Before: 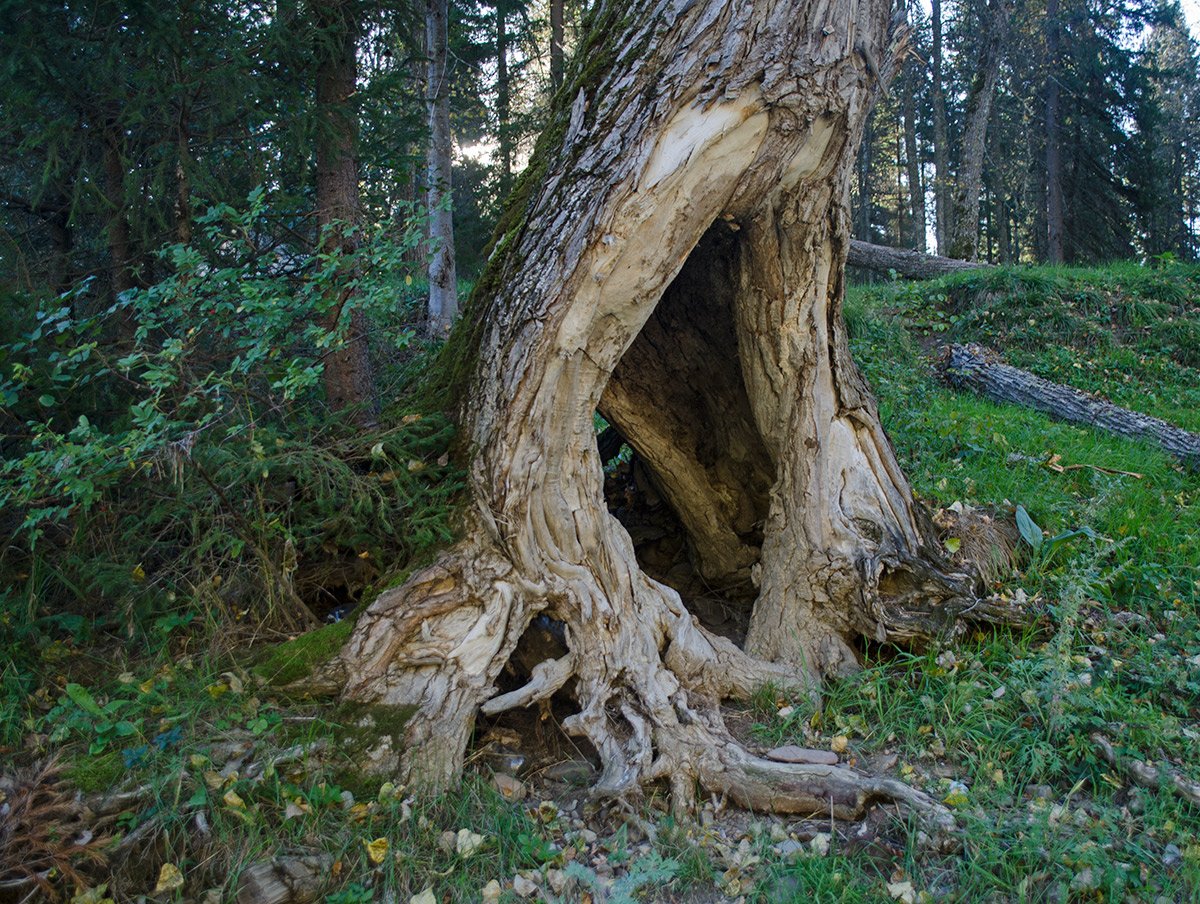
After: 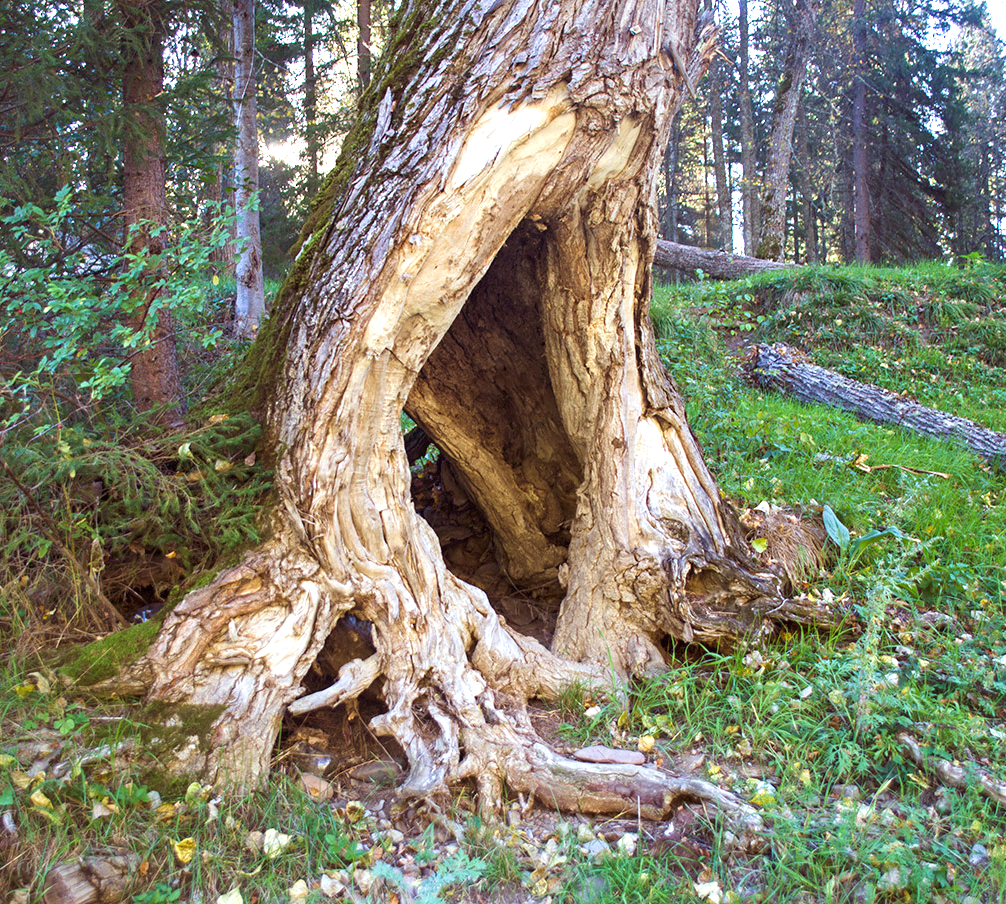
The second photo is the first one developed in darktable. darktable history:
rgb levels: mode RGB, independent channels, levels [[0, 0.474, 1], [0, 0.5, 1], [0, 0.5, 1]]
exposure: black level correction 0, exposure 1.3 EV, compensate highlight preservation false
velvia: on, module defaults
crop: left 16.145%
